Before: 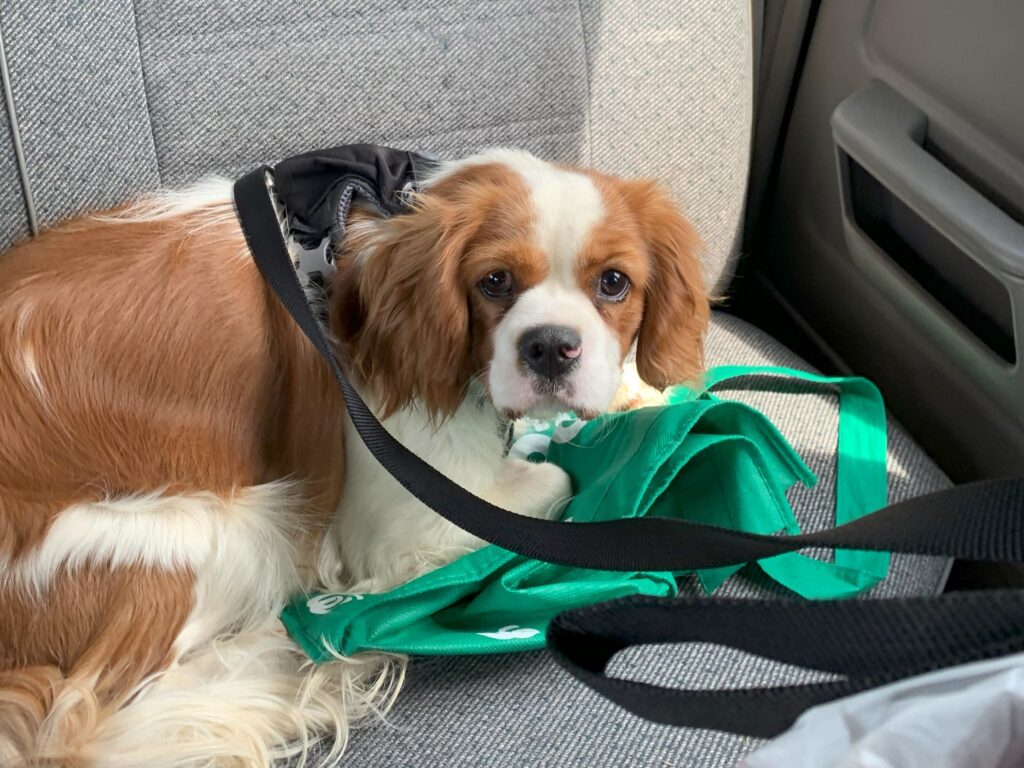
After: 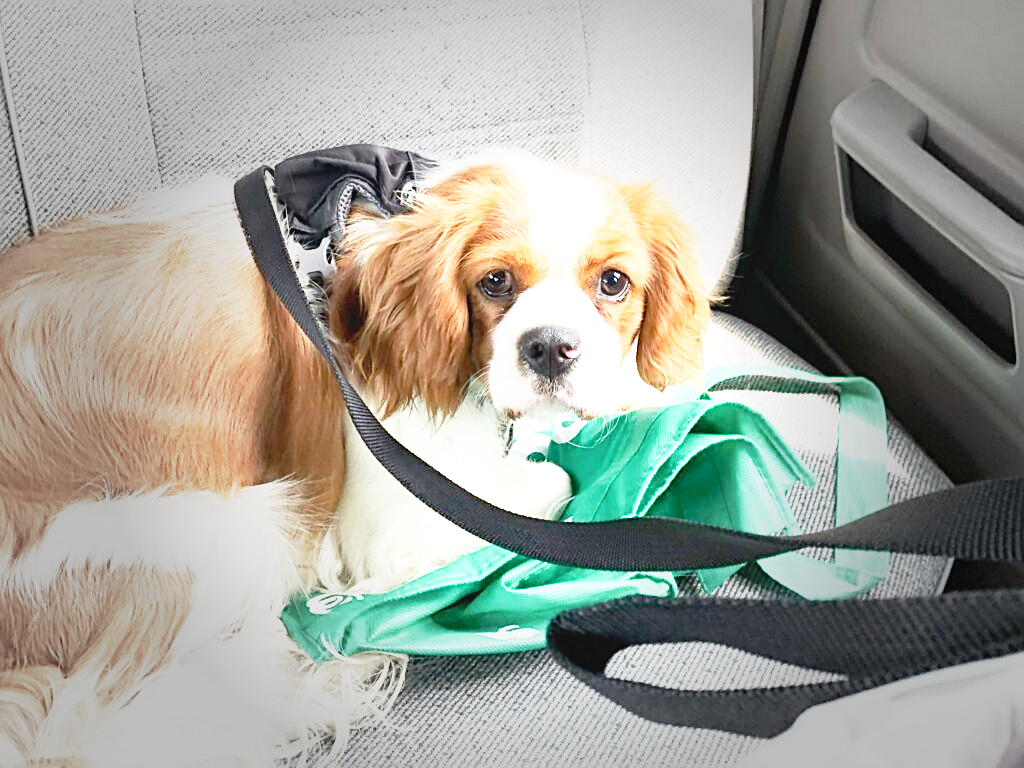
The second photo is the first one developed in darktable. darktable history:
vignetting: fall-off start 40.55%, fall-off radius 40.72%
base curve: curves: ch0 [(0, 0) (0.012, 0.01) (0.073, 0.168) (0.31, 0.711) (0.645, 0.957) (1, 1)], preserve colors none
exposure: black level correction -0.005, exposure 1.004 EV, compensate highlight preservation false
sharpen: on, module defaults
